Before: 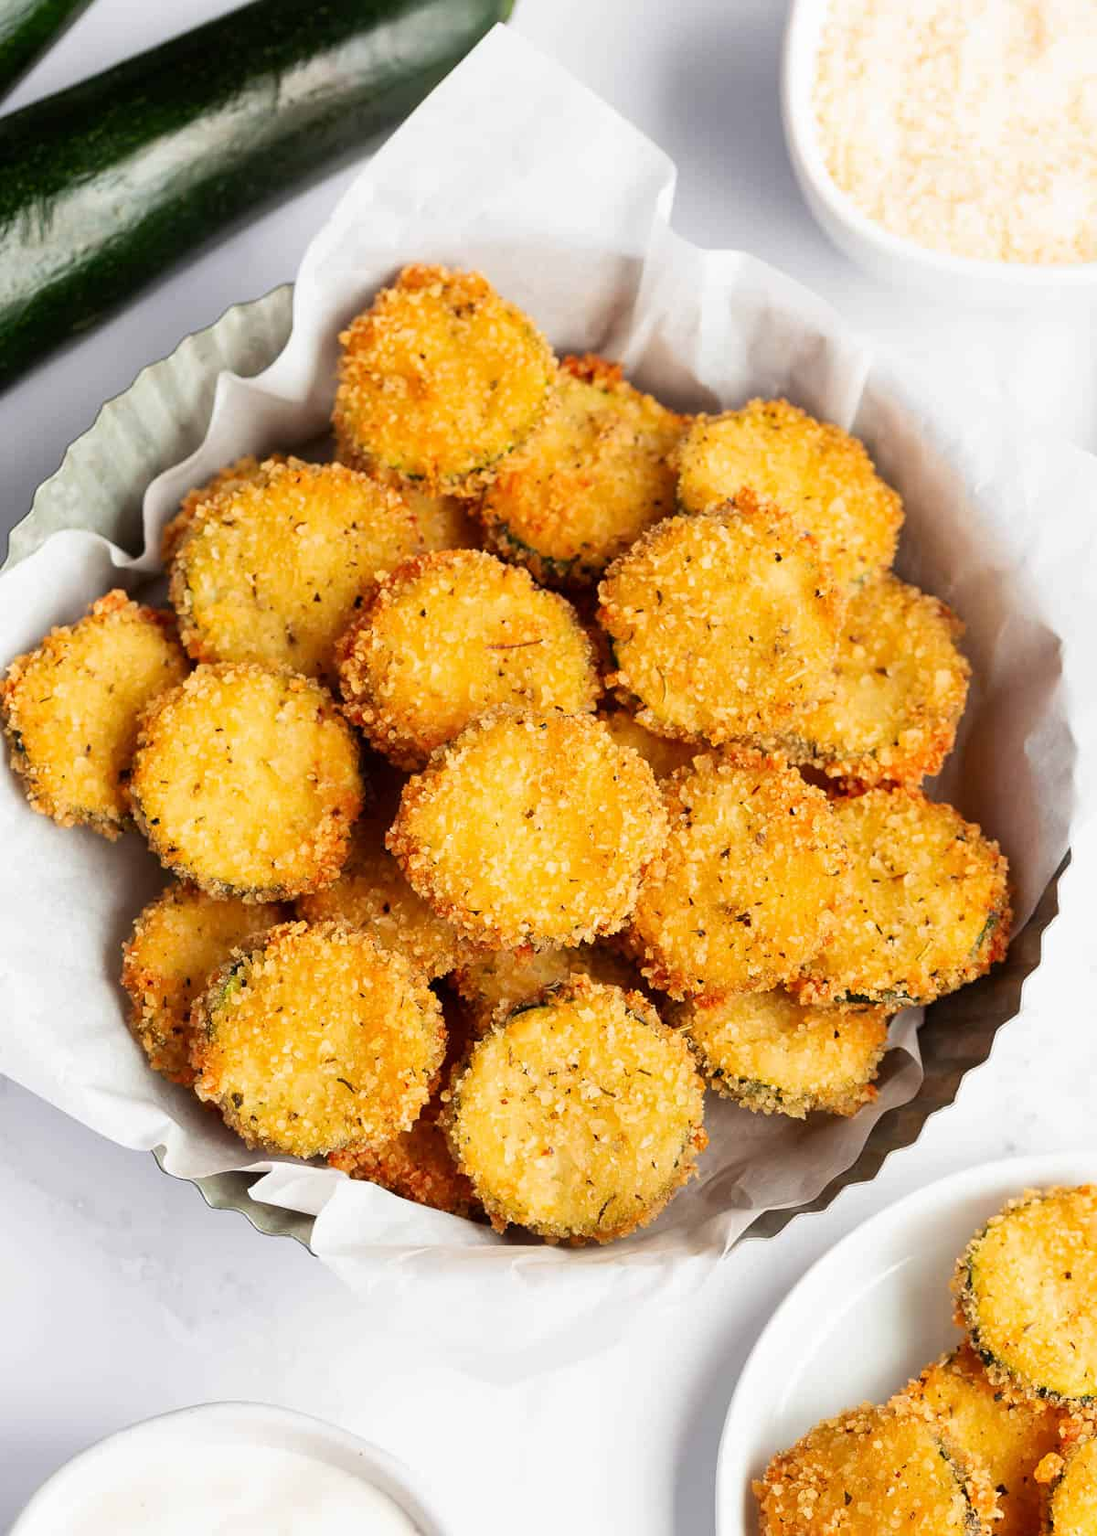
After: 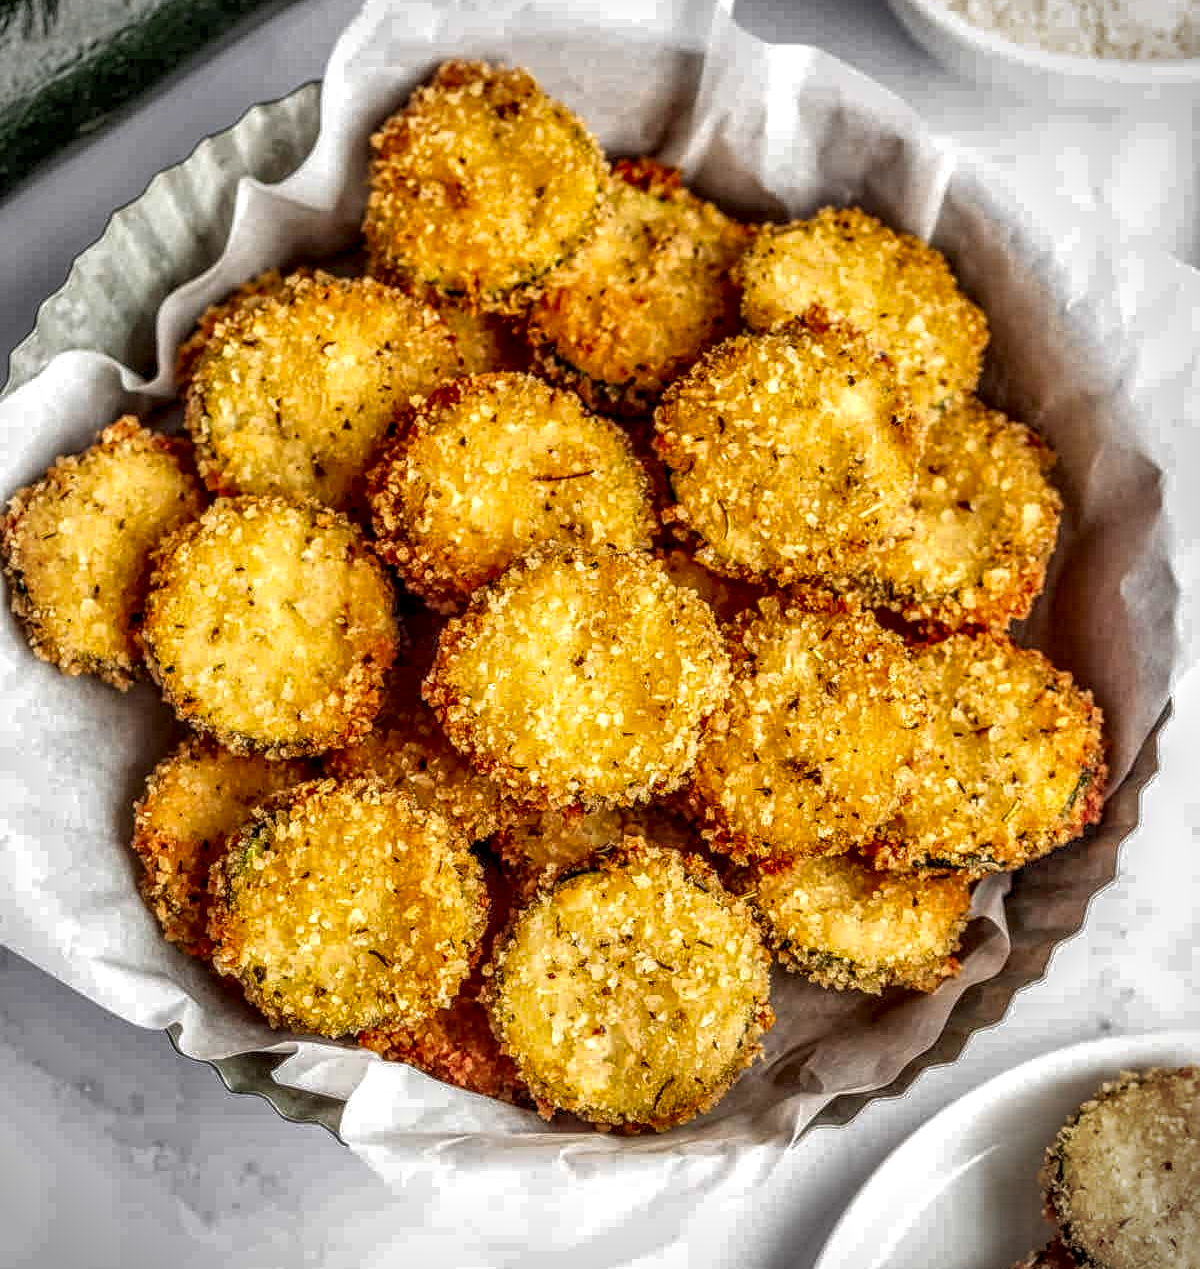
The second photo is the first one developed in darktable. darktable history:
levels: gray 59.33%, levels [0, 0.499, 1]
crop: top 13.678%, bottom 10.76%
local contrast: highlights 5%, shadows 7%, detail 299%, midtone range 0.302
vignetting: on, module defaults
base curve: curves: ch0 [(0, 0) (0.283, 0.295) (1, 1)], preserve colors none
shadows and highlights: on, module defaults
